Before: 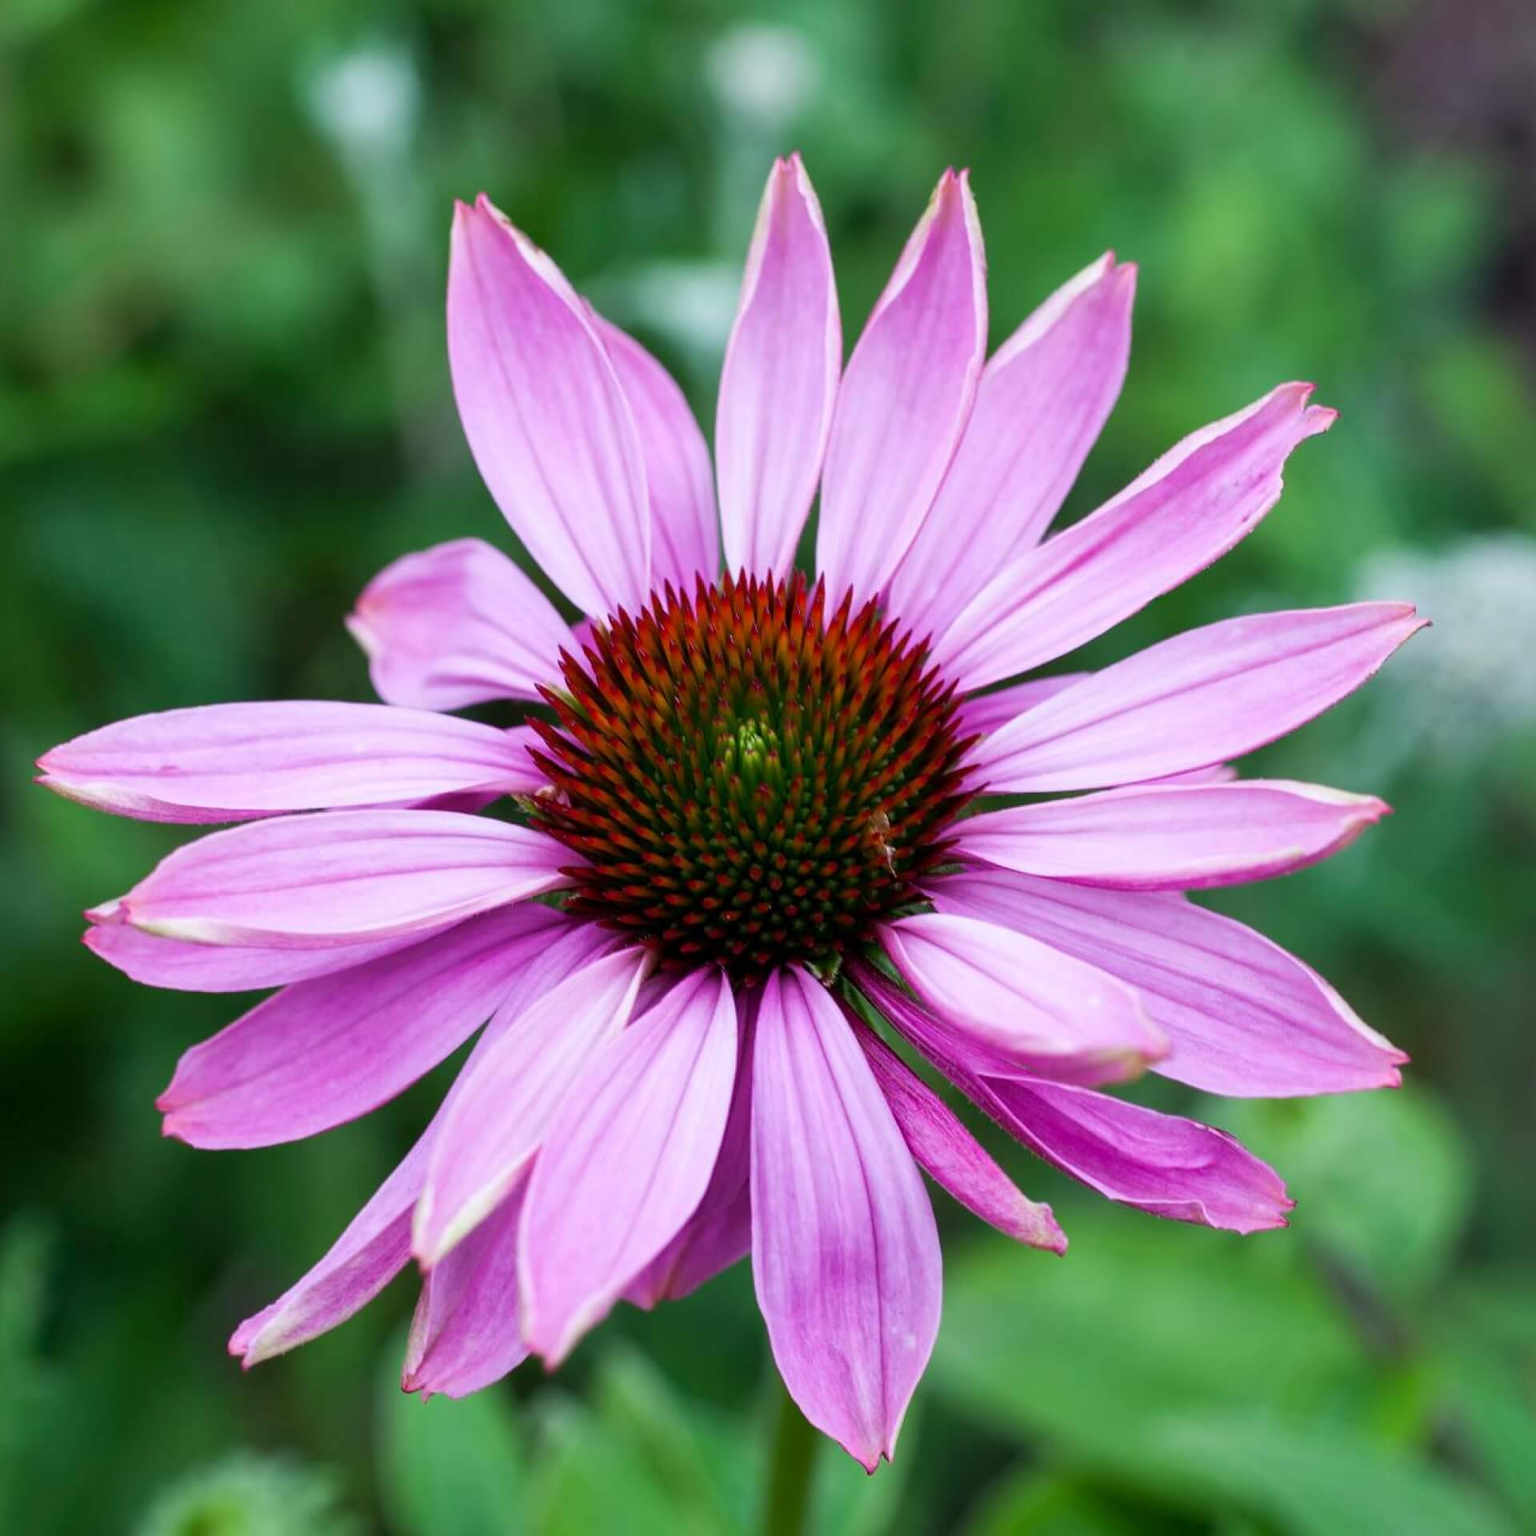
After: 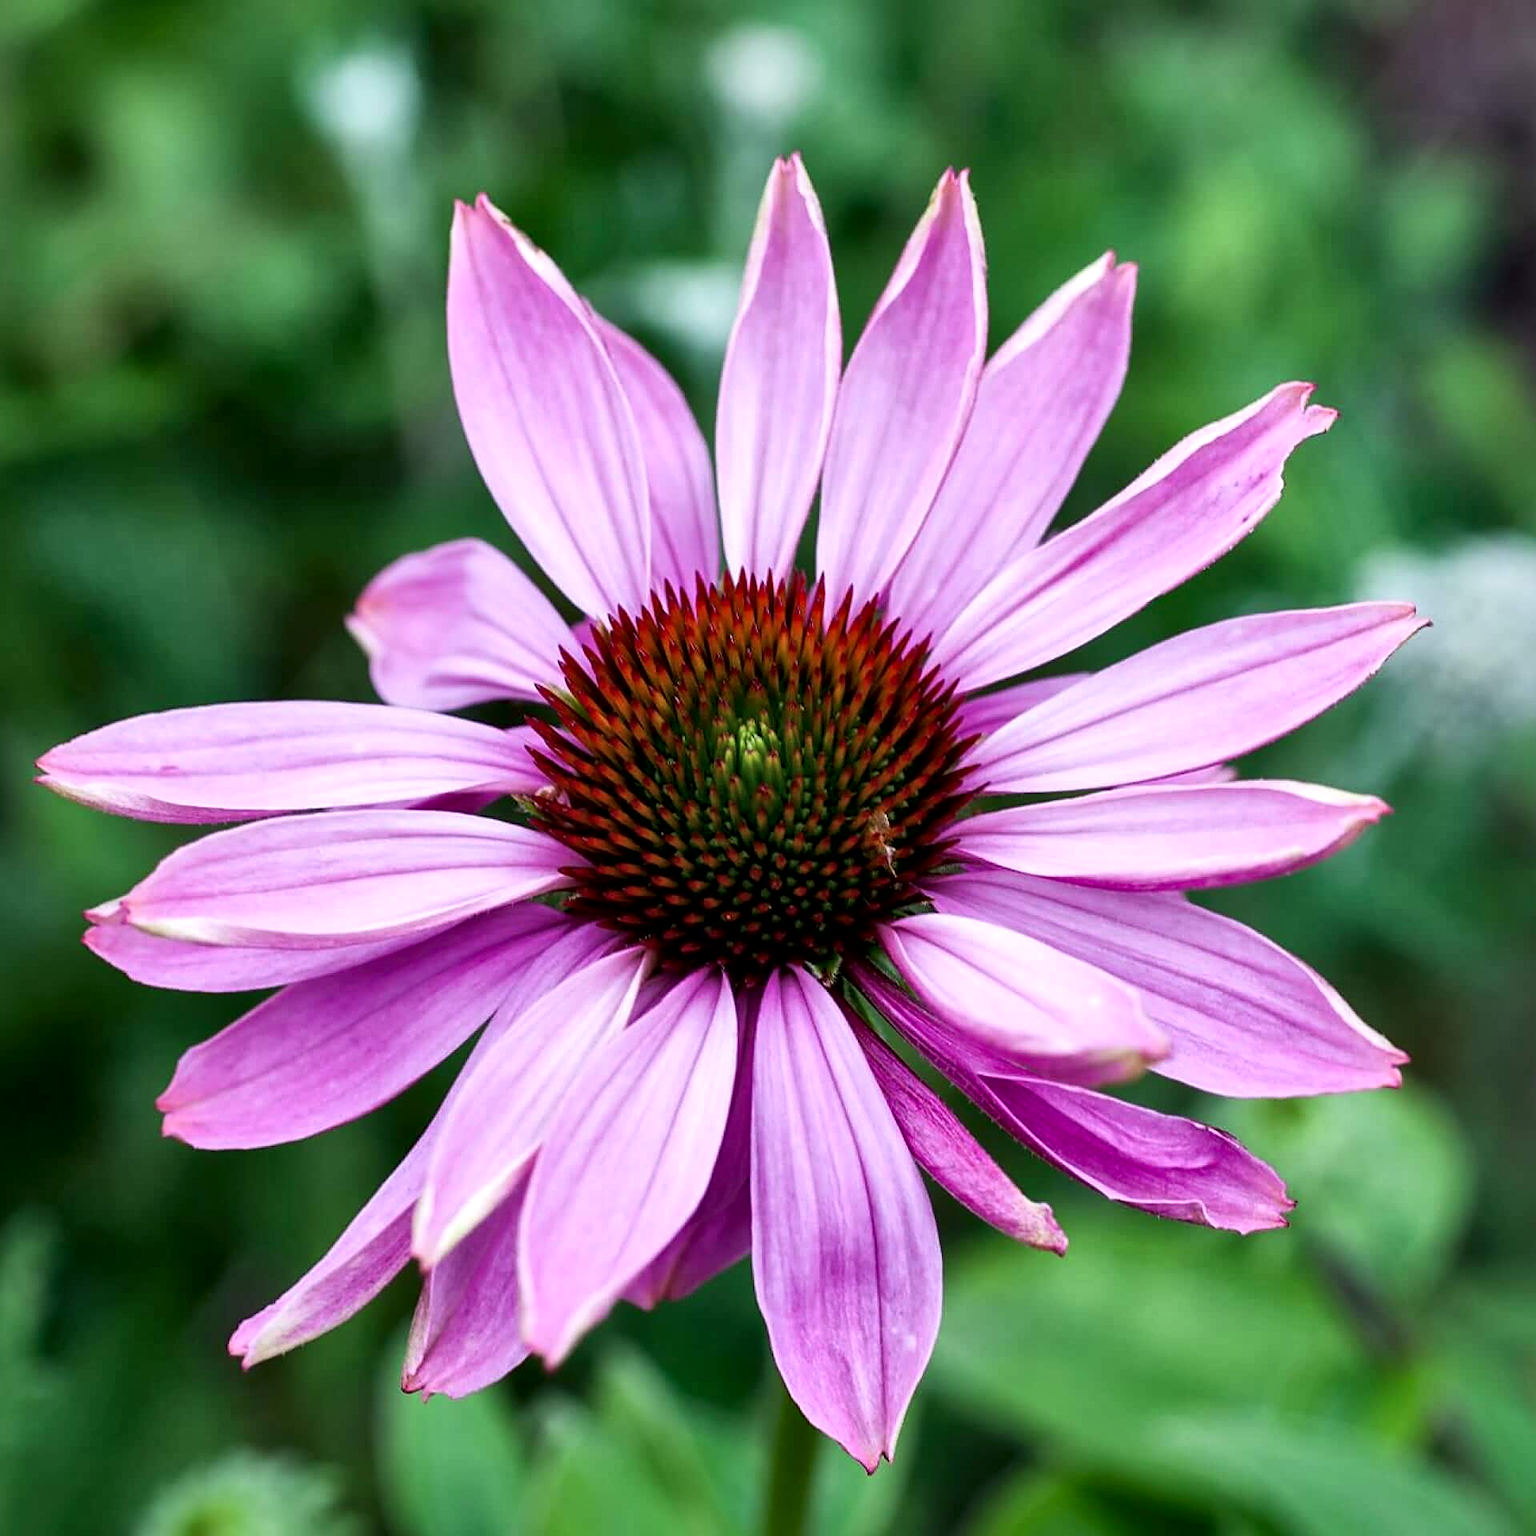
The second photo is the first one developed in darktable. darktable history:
sharpen: on, module defaults
local contrast: mode bilateral grid, contrast 99, coarseness 100, detail 165%, midtone range 0.2
